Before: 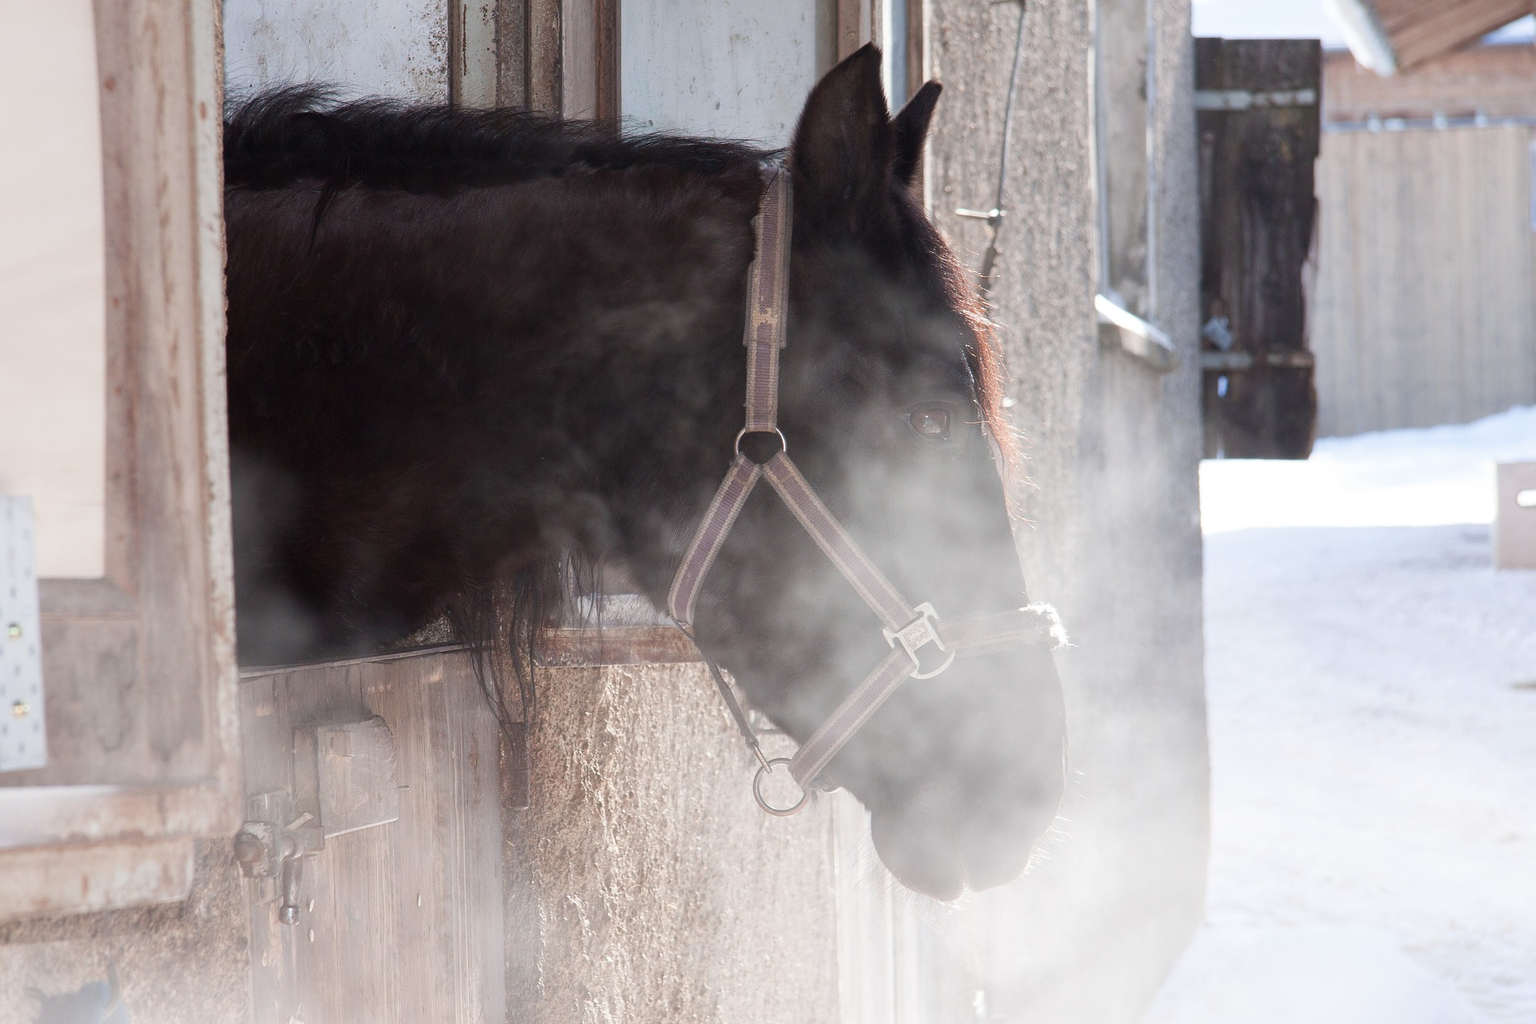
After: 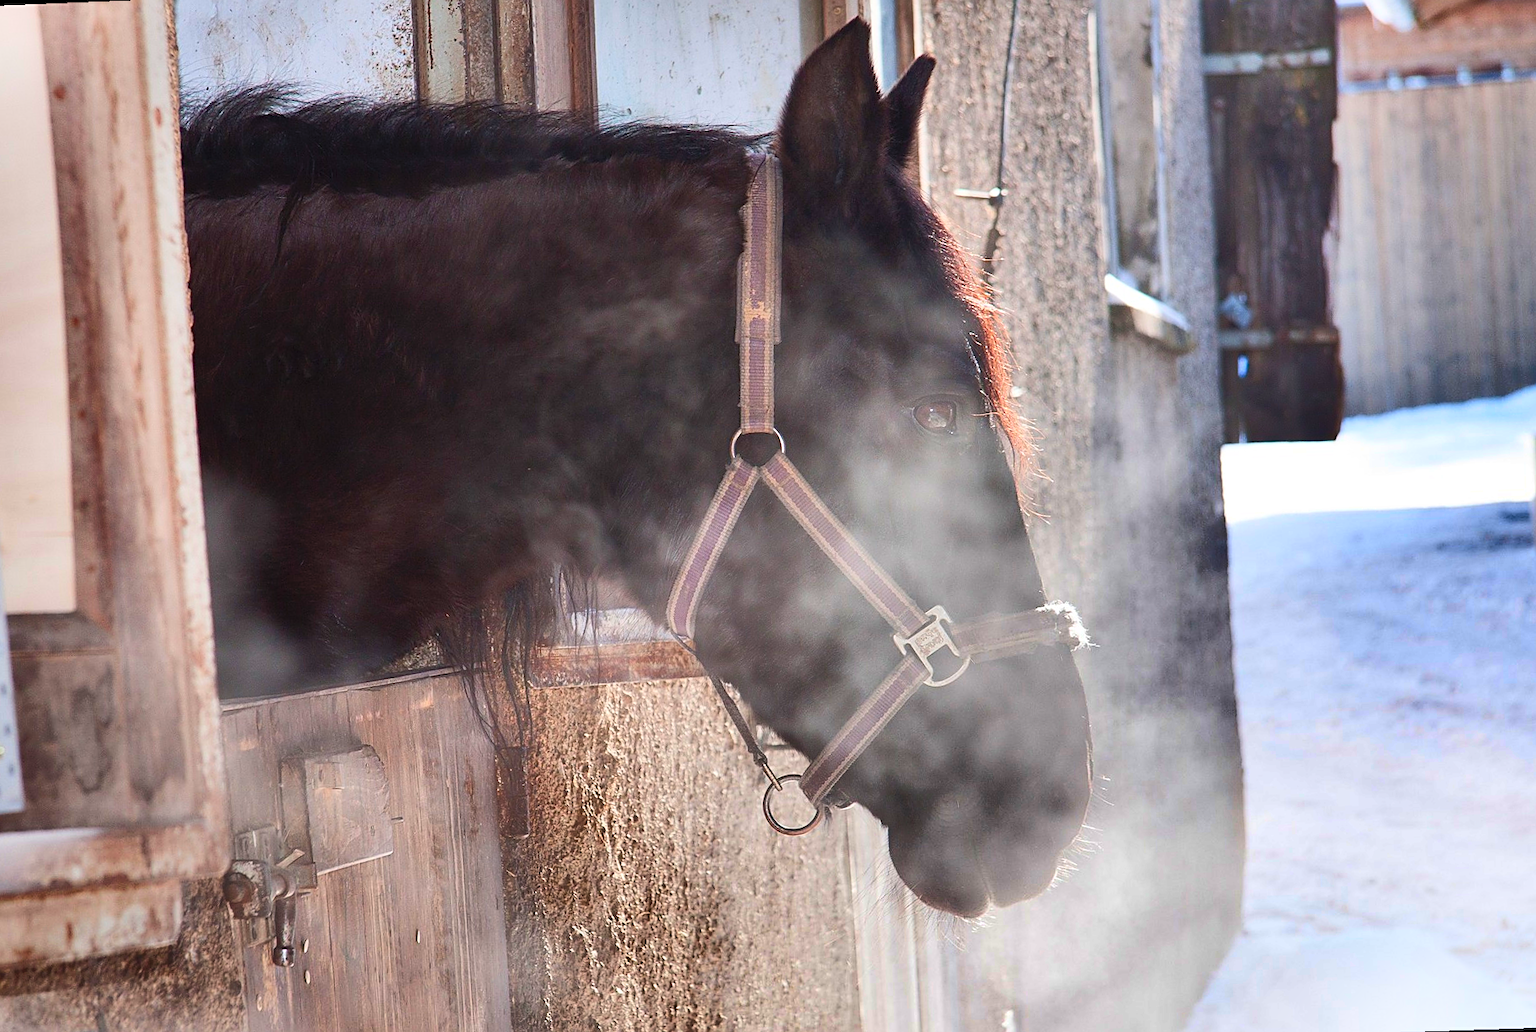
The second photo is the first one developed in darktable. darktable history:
shadows and highlights: shadows 20.91, highlights -82.73, soften with gaussian
rotate and perspective: rotation -2.12°, lens shift (vertical) 0.009, lens shift (horizontal) -0.008, automatic cropping original format, crop left 0.036, crop right 0.964, crop top 0.05, crop bottom 0.959
sharpen: on, module defaults
contrast brightness saturation: contrast 0.2, brightness 0.2, saturation 0.8
